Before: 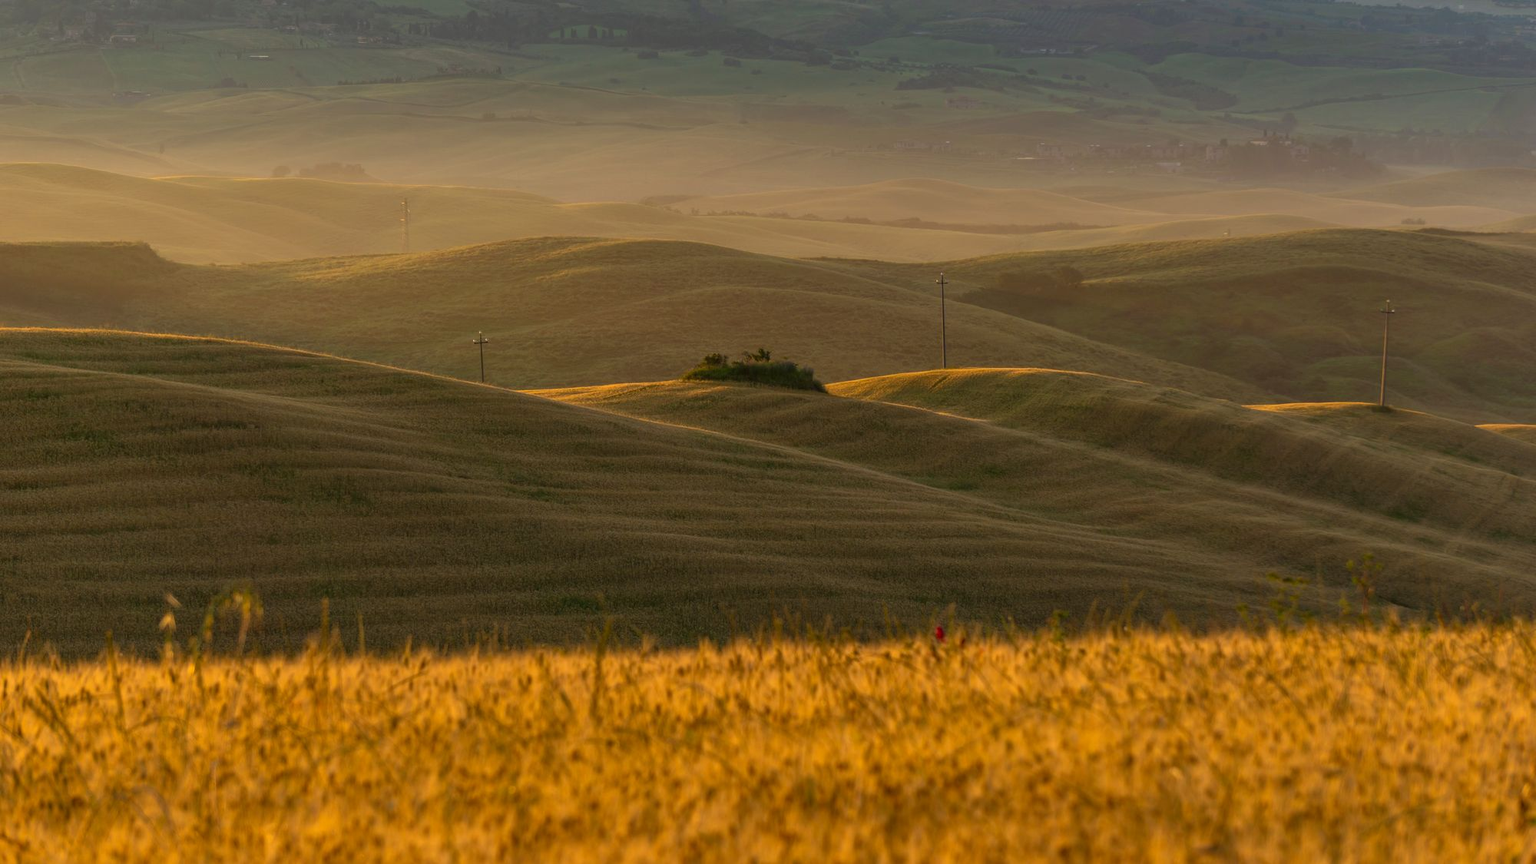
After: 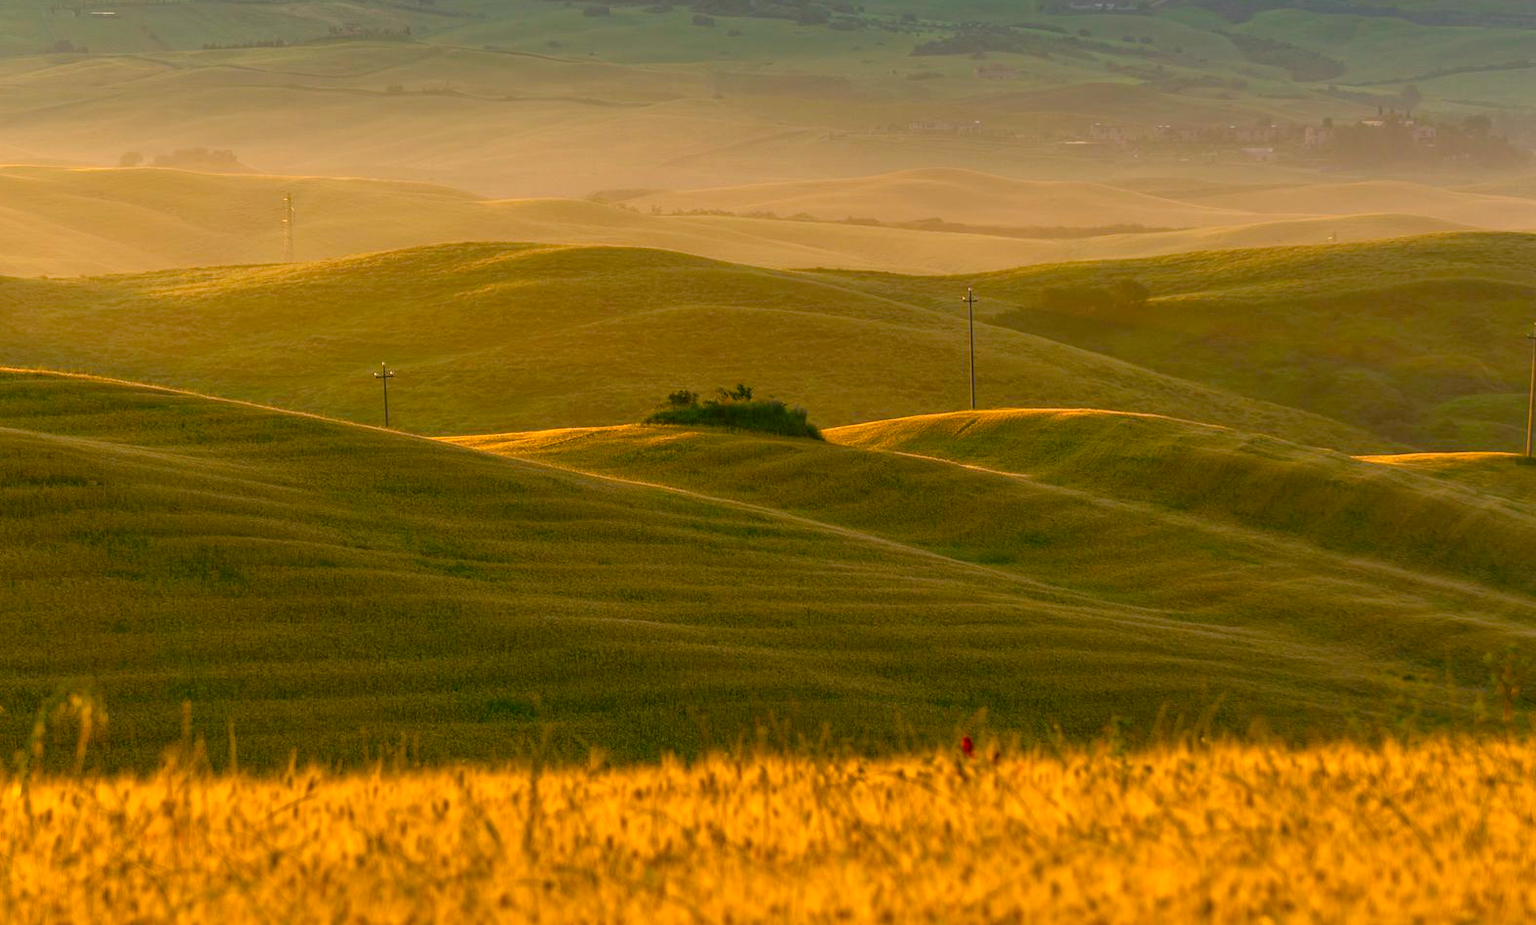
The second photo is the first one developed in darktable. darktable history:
crop: left 11.619%, top 5.344%, right 9.593%, bottom 10.255%
exposure: exposure 0.609 EV, compensate highlight preservation false
color correction: highlights a* 4.46, highlights b* 4.96, shadows a* -7.83, shadows b* 4.88
color balance rgb: highlights gain › chroma 0.889%, highlights gain › hue 26.43°, perceptual saturation grading › global saturation 0.517%, perceptual saturation grading › mid-tones 6.46%, perceptual saturation grading › shadows 72.43%
